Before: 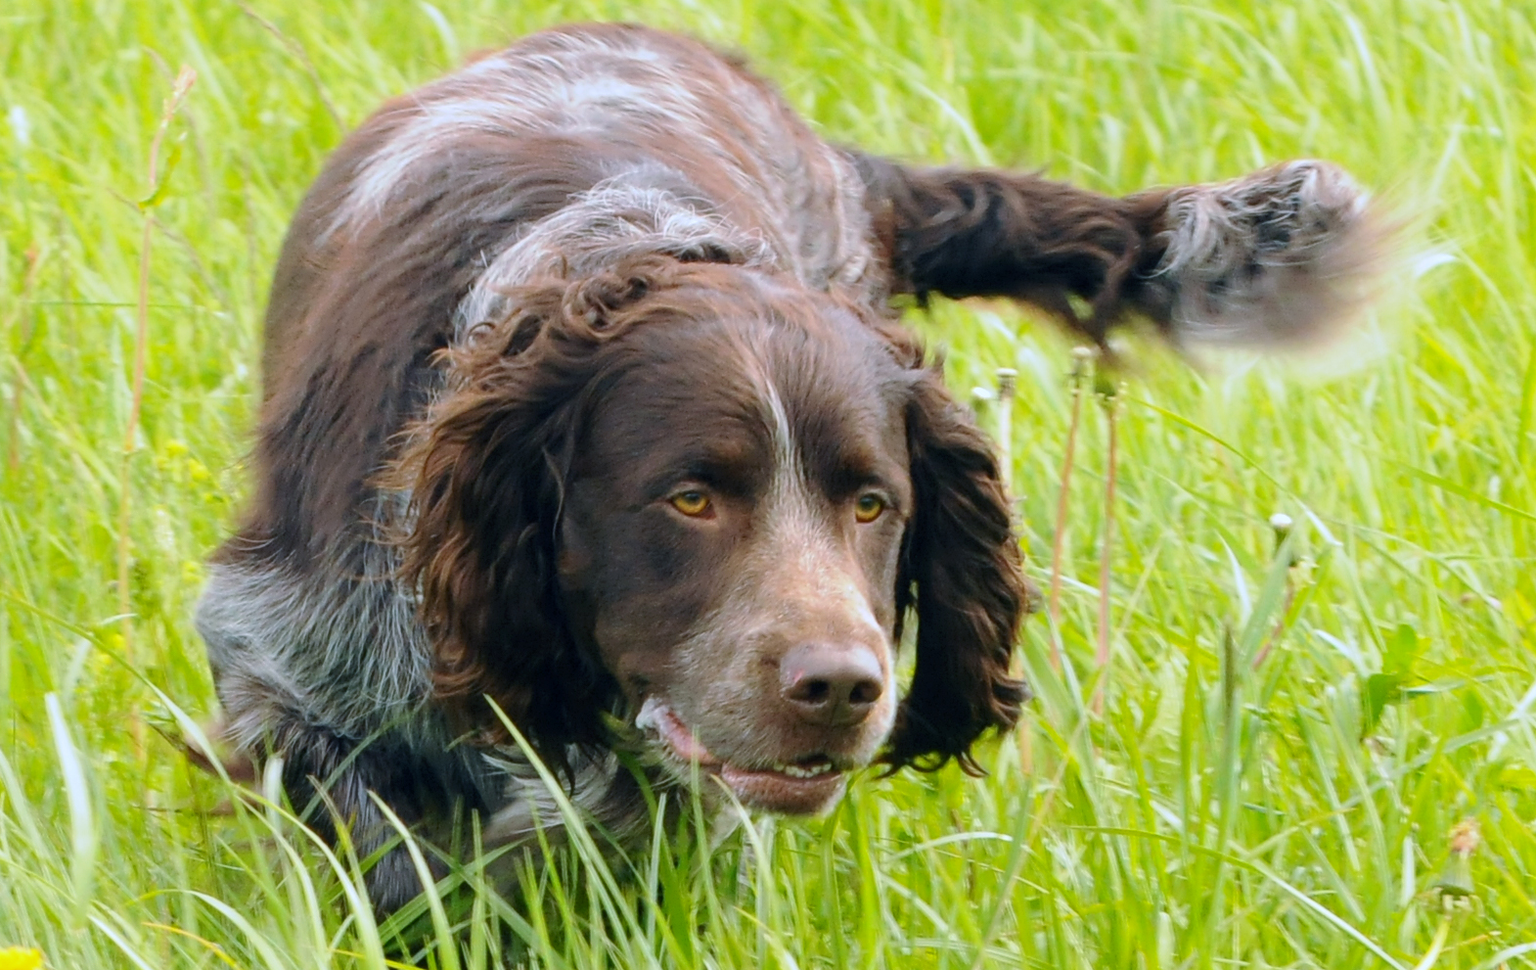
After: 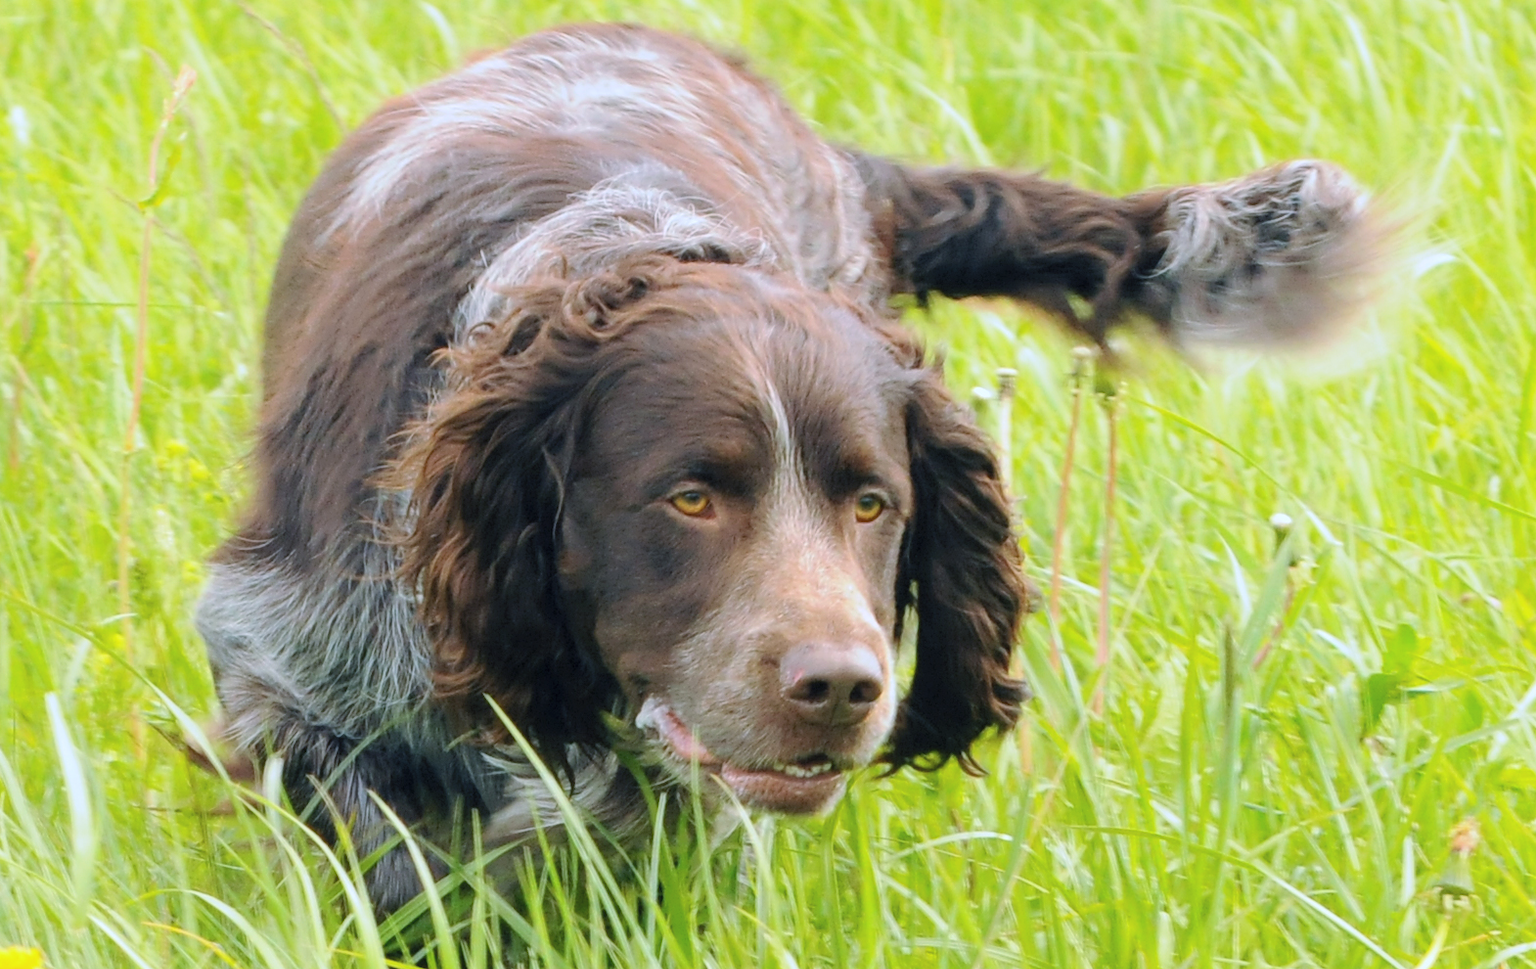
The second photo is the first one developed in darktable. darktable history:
contrast brightness saturation: brightness 0.122
